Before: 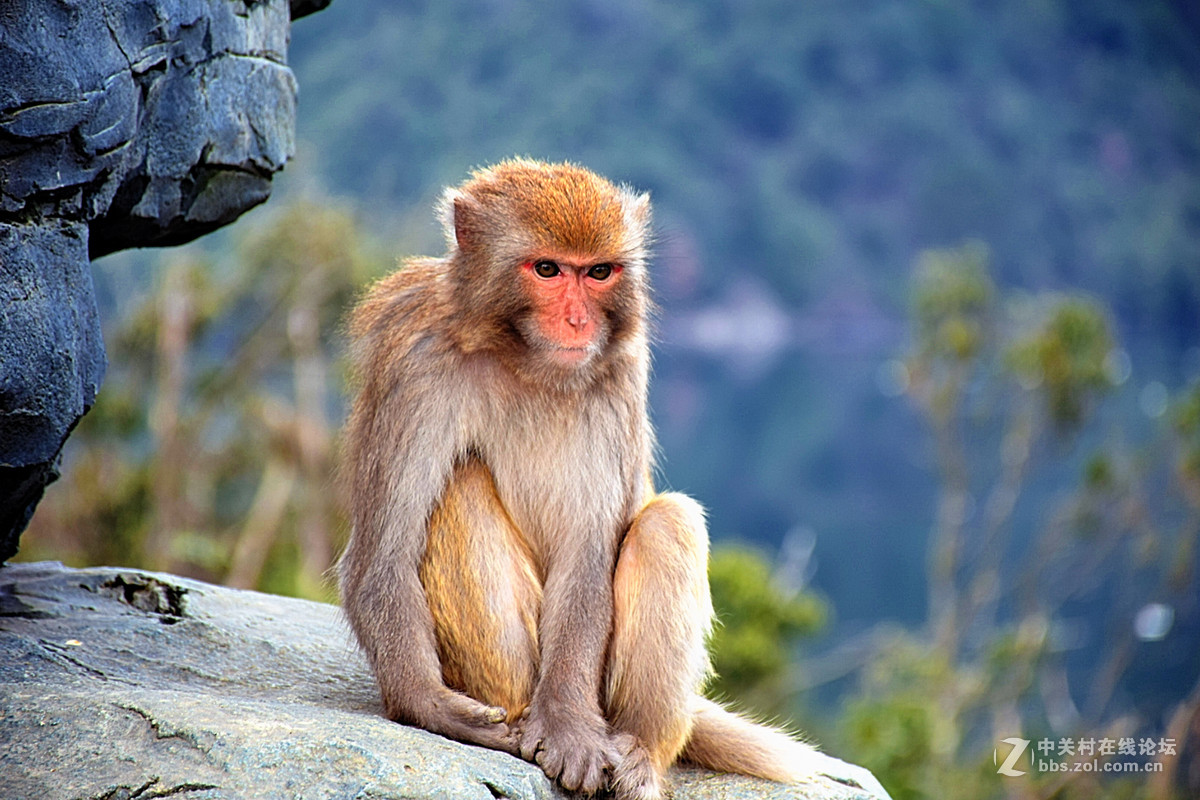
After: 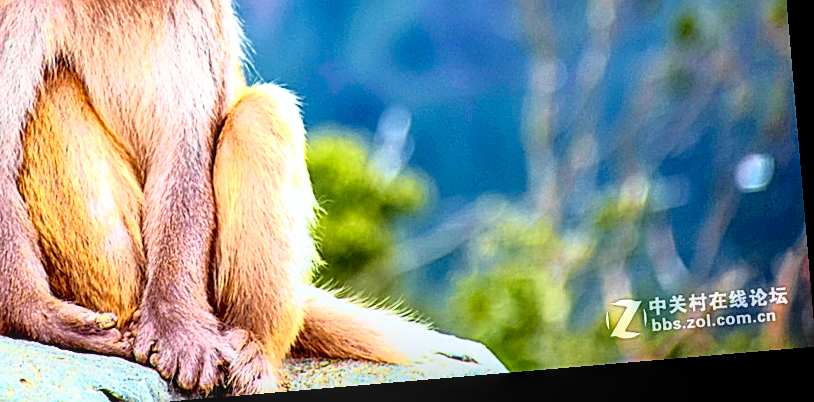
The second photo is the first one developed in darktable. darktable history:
tone curve: curves: ch0 [(0, 0) (0.046, 0.031) (0.163, 0.114) (0.391, 0.432) (0.488, 0.561) (0.695, 0.839) (0.785, 0.904) (1, 0.965)]; ch1 [(0, 0) (0.248, 0.252) (0.427, 0.412) (0.482, 0.462) (0.499, 0.497) (0.518, 0.52) (0.535, 0.577) (0.585, 0.623) (0.679, 0.743) (0.788, 0.809) (1, 1)]; ch2 [(0, 0) (0.313, 0.262) (0.427, 0.417) (0.473, 0.47) (0.503, 0.503) (0.523, 0.515) (0.557, 0.596) (0.598, 0.646) (0.708, 0.771) (1, 1)], color space Lab, independent channels, preserve colors none
contrast brightness saturation: saturation 0.13
local contrast: on, module defaults
sharpen: on, module defaults
rotate and perspective: rotation -4.86°, automatic cropping off
white balance: red 0.982, blue 1.018
levels: levels [0, 0.48, 0.961]
crop and rotate: left 35.509%, top 50.238%, bottom 4.934%
